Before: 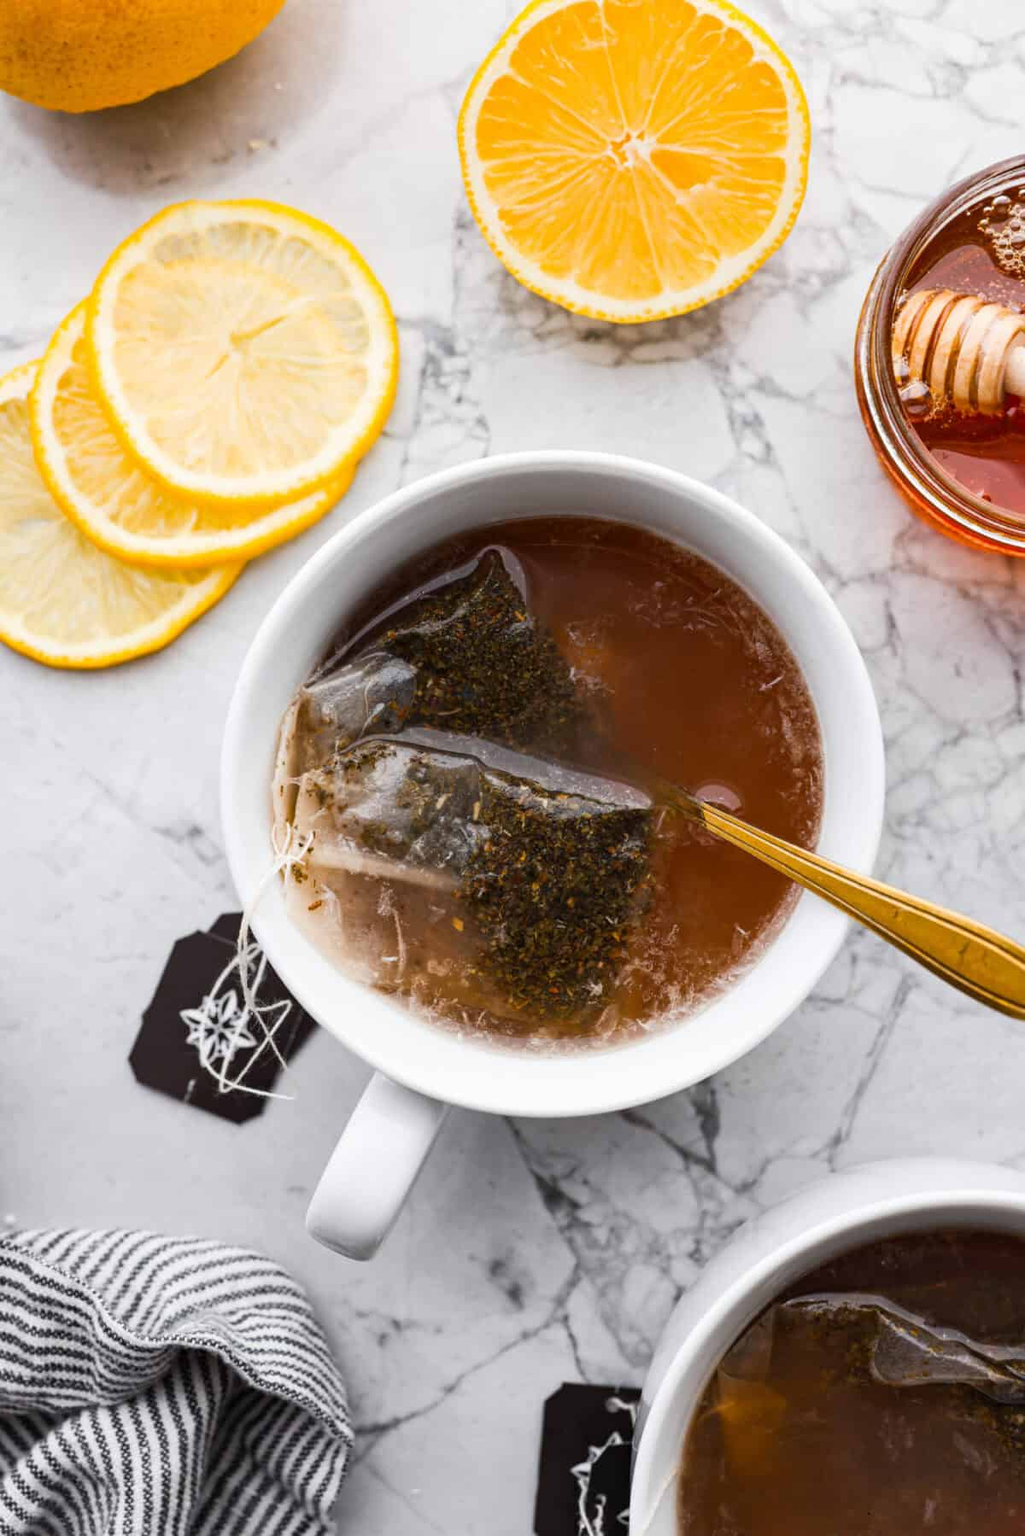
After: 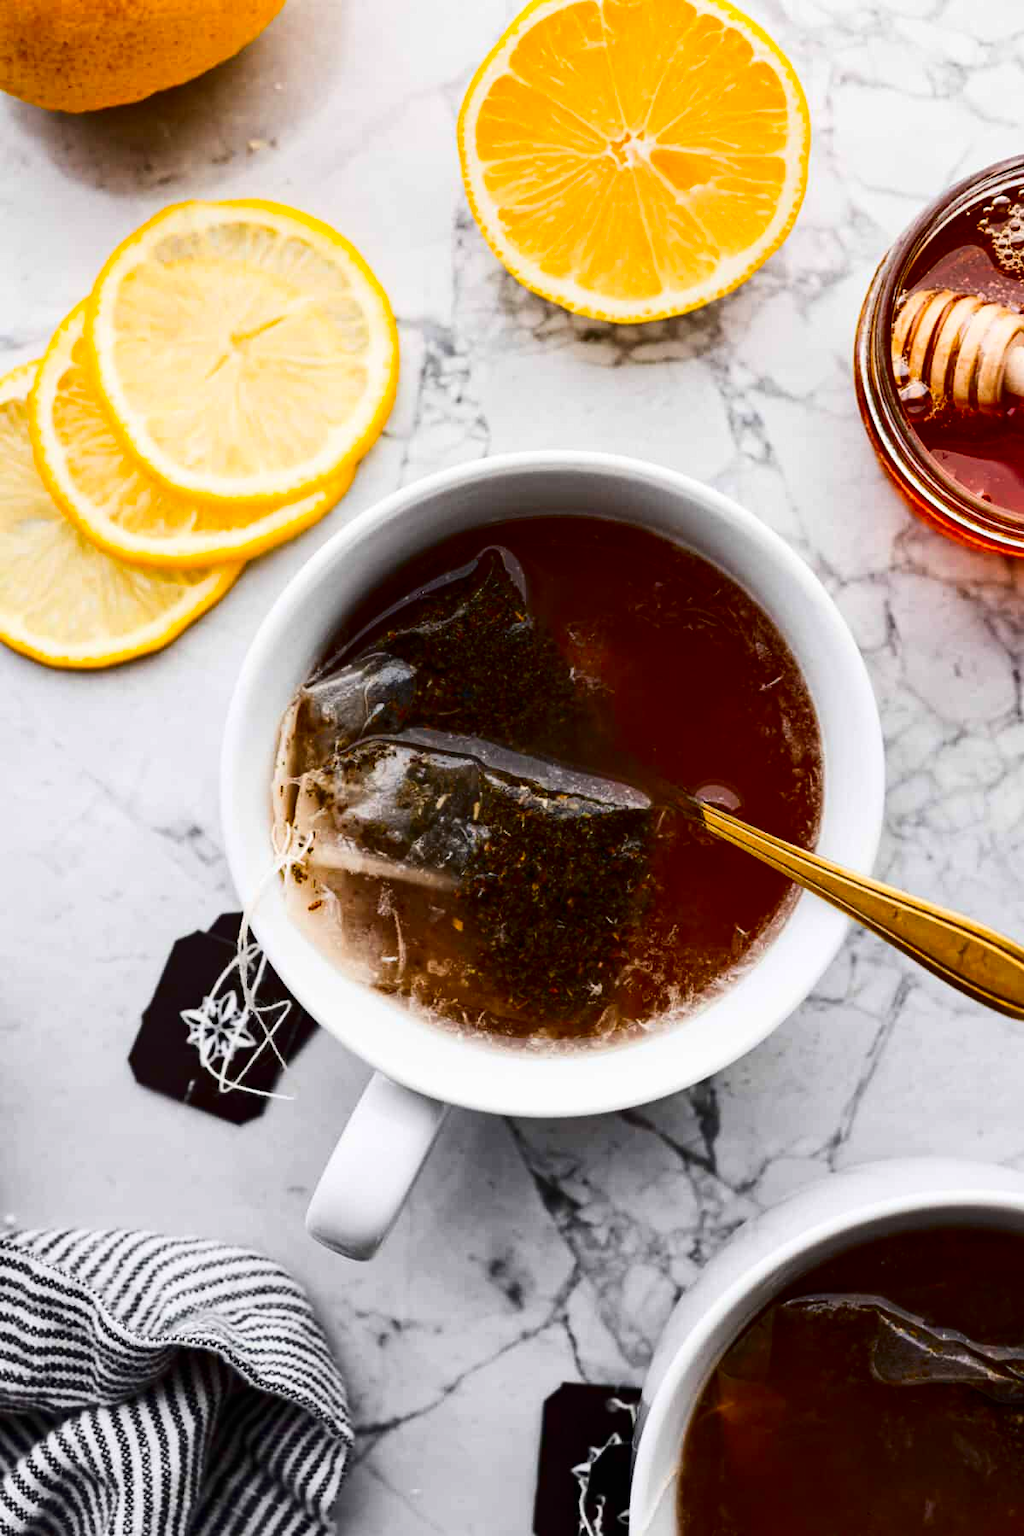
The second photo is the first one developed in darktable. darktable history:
contrast brightness saturation: contrast 0.22, brightness -0.19, saturation 0.24
color balance: mode lift, gamma, gain (sRGB)
